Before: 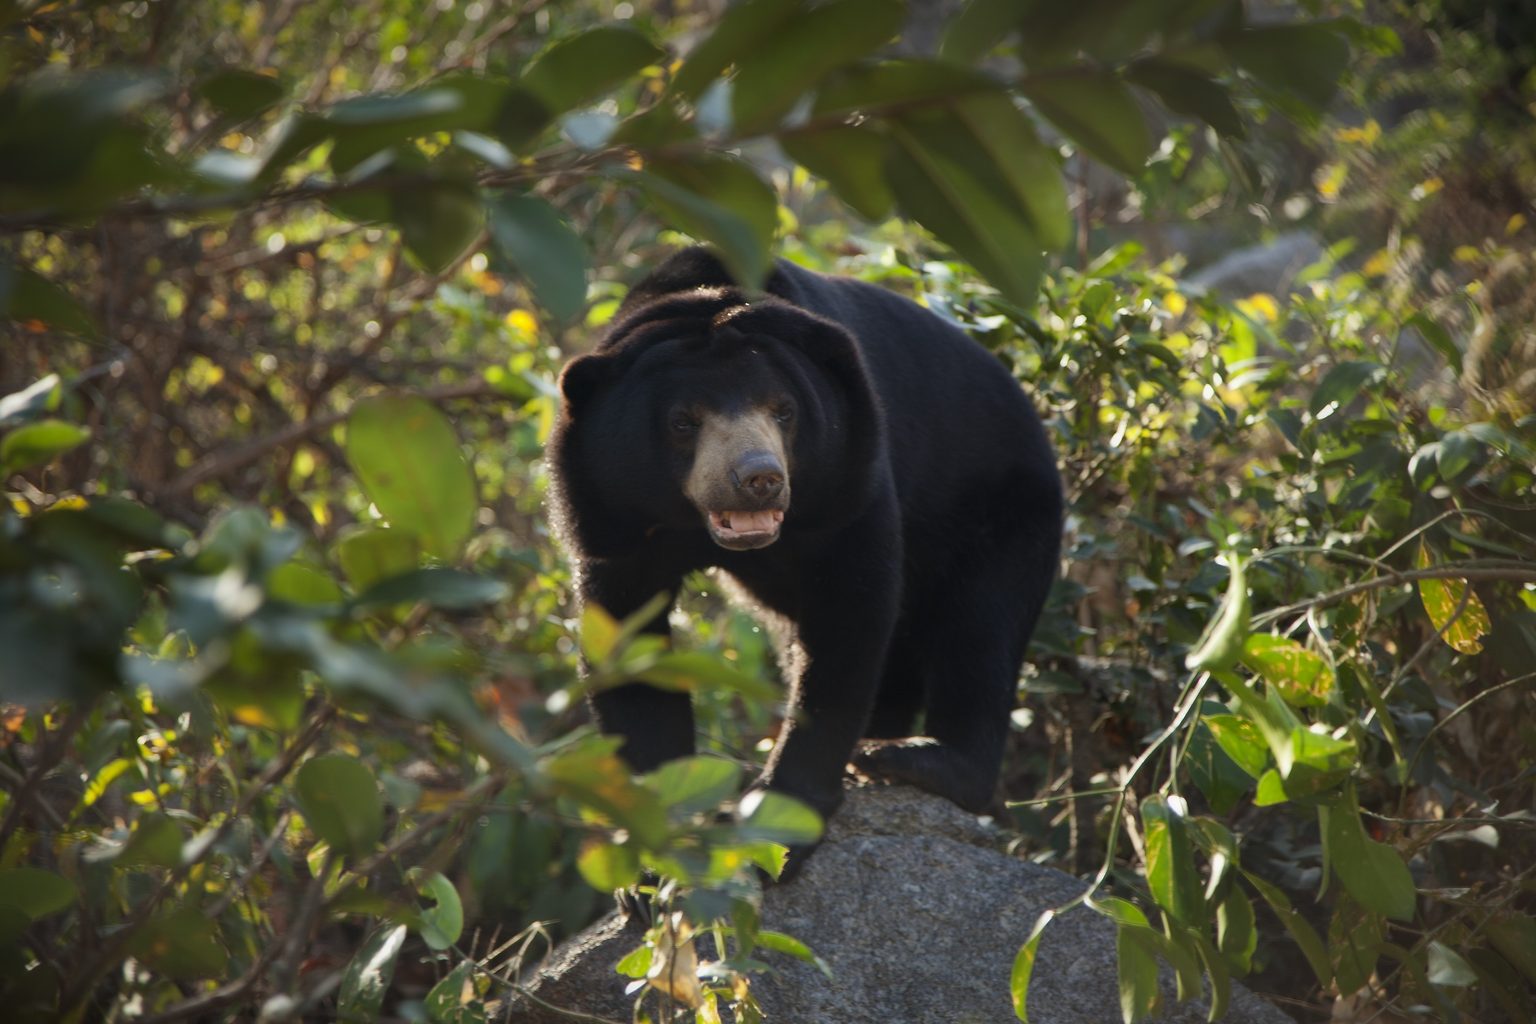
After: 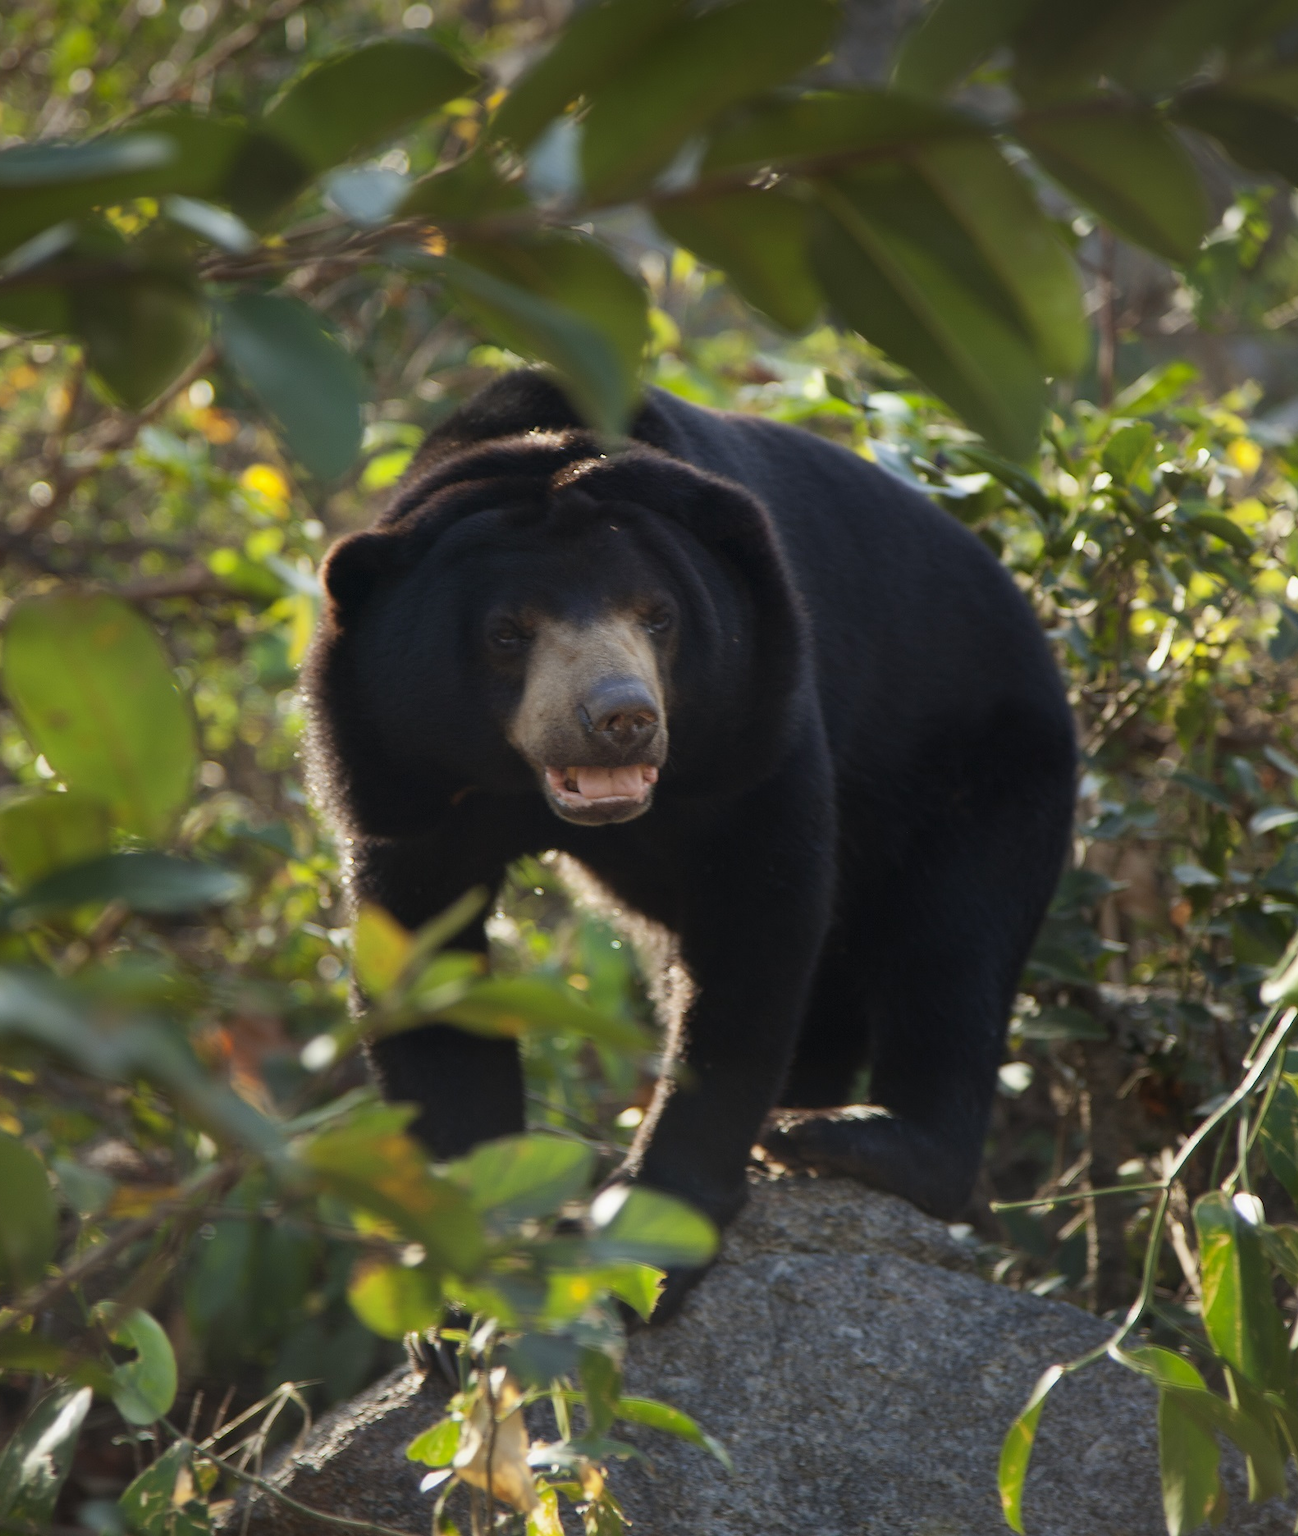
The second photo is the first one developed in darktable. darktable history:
crop and rotate: left 22.485%, right 21.127%
